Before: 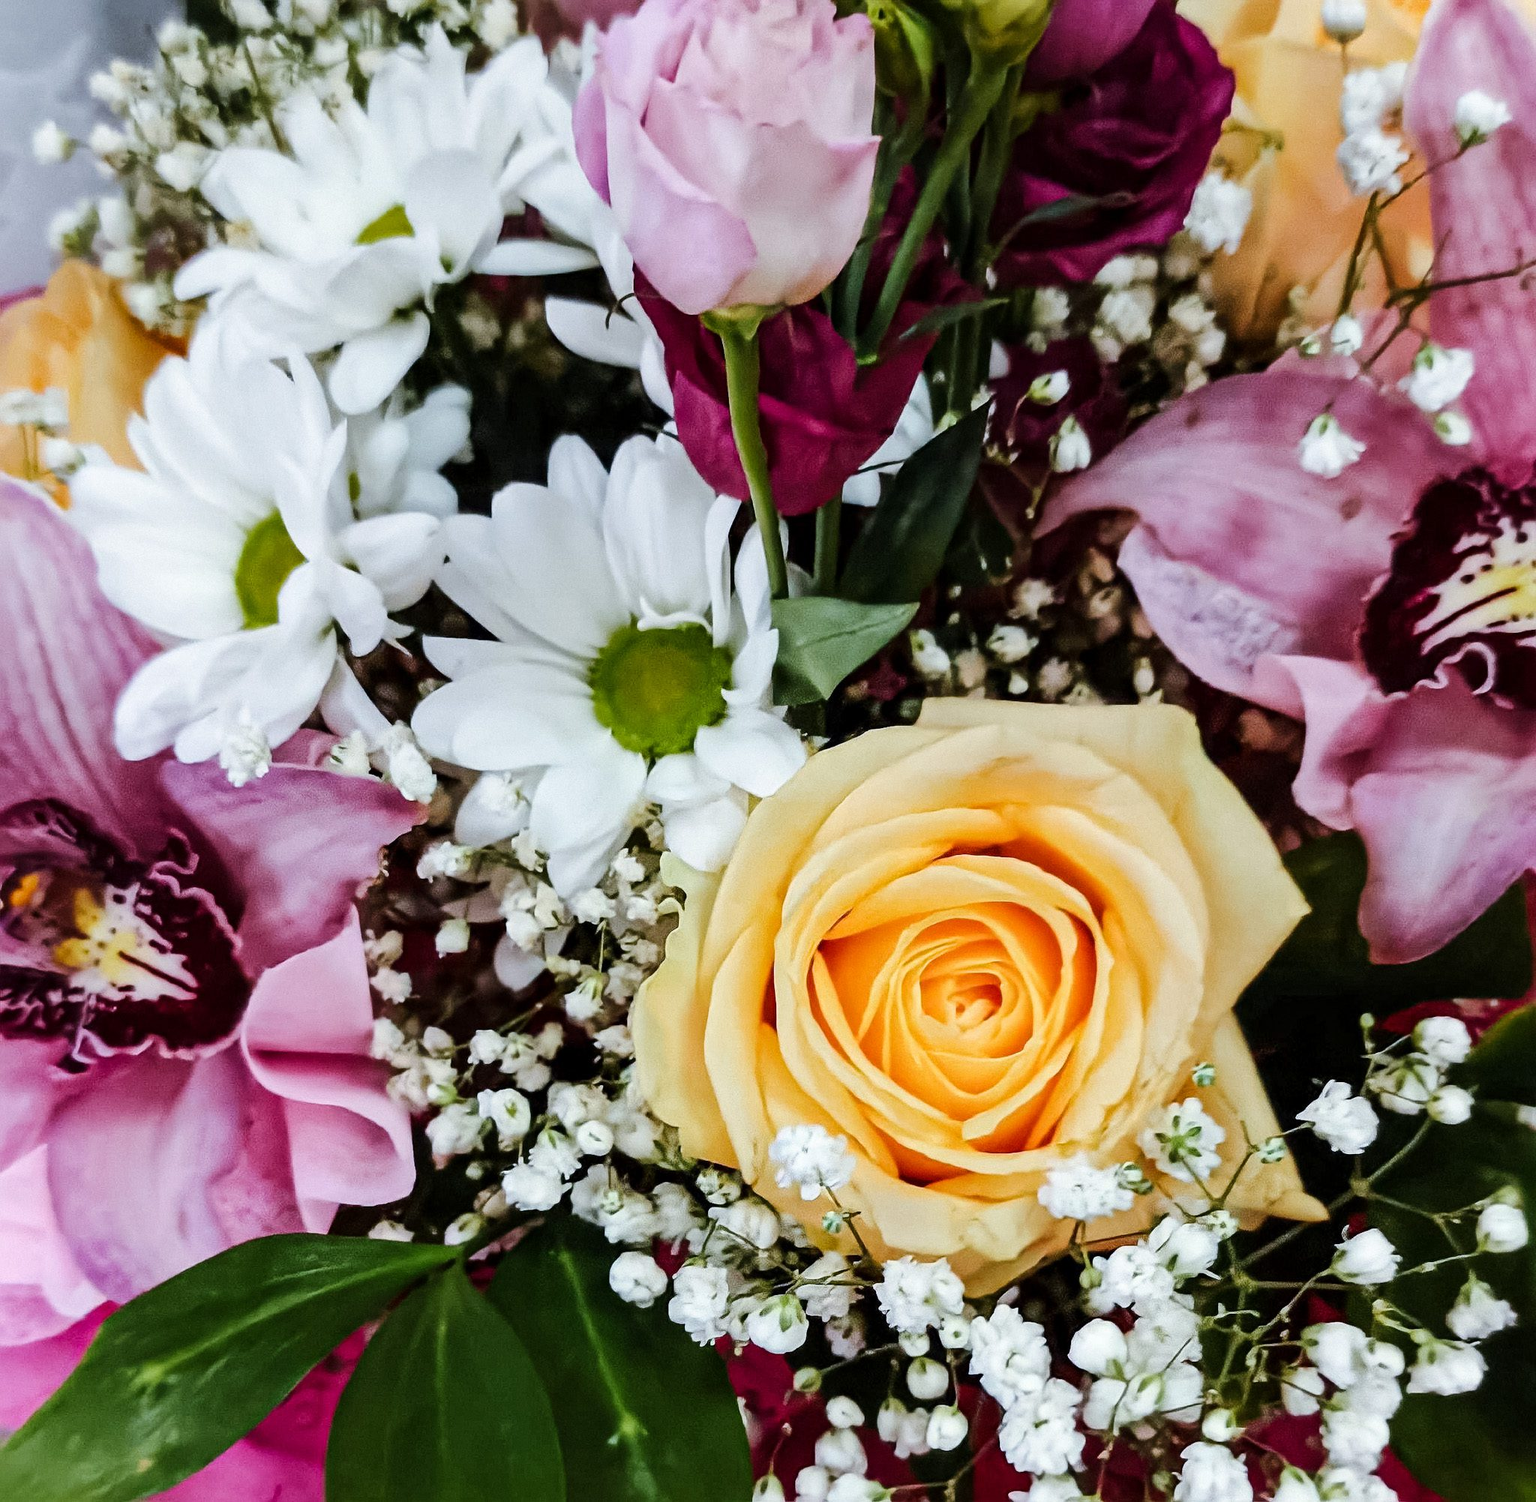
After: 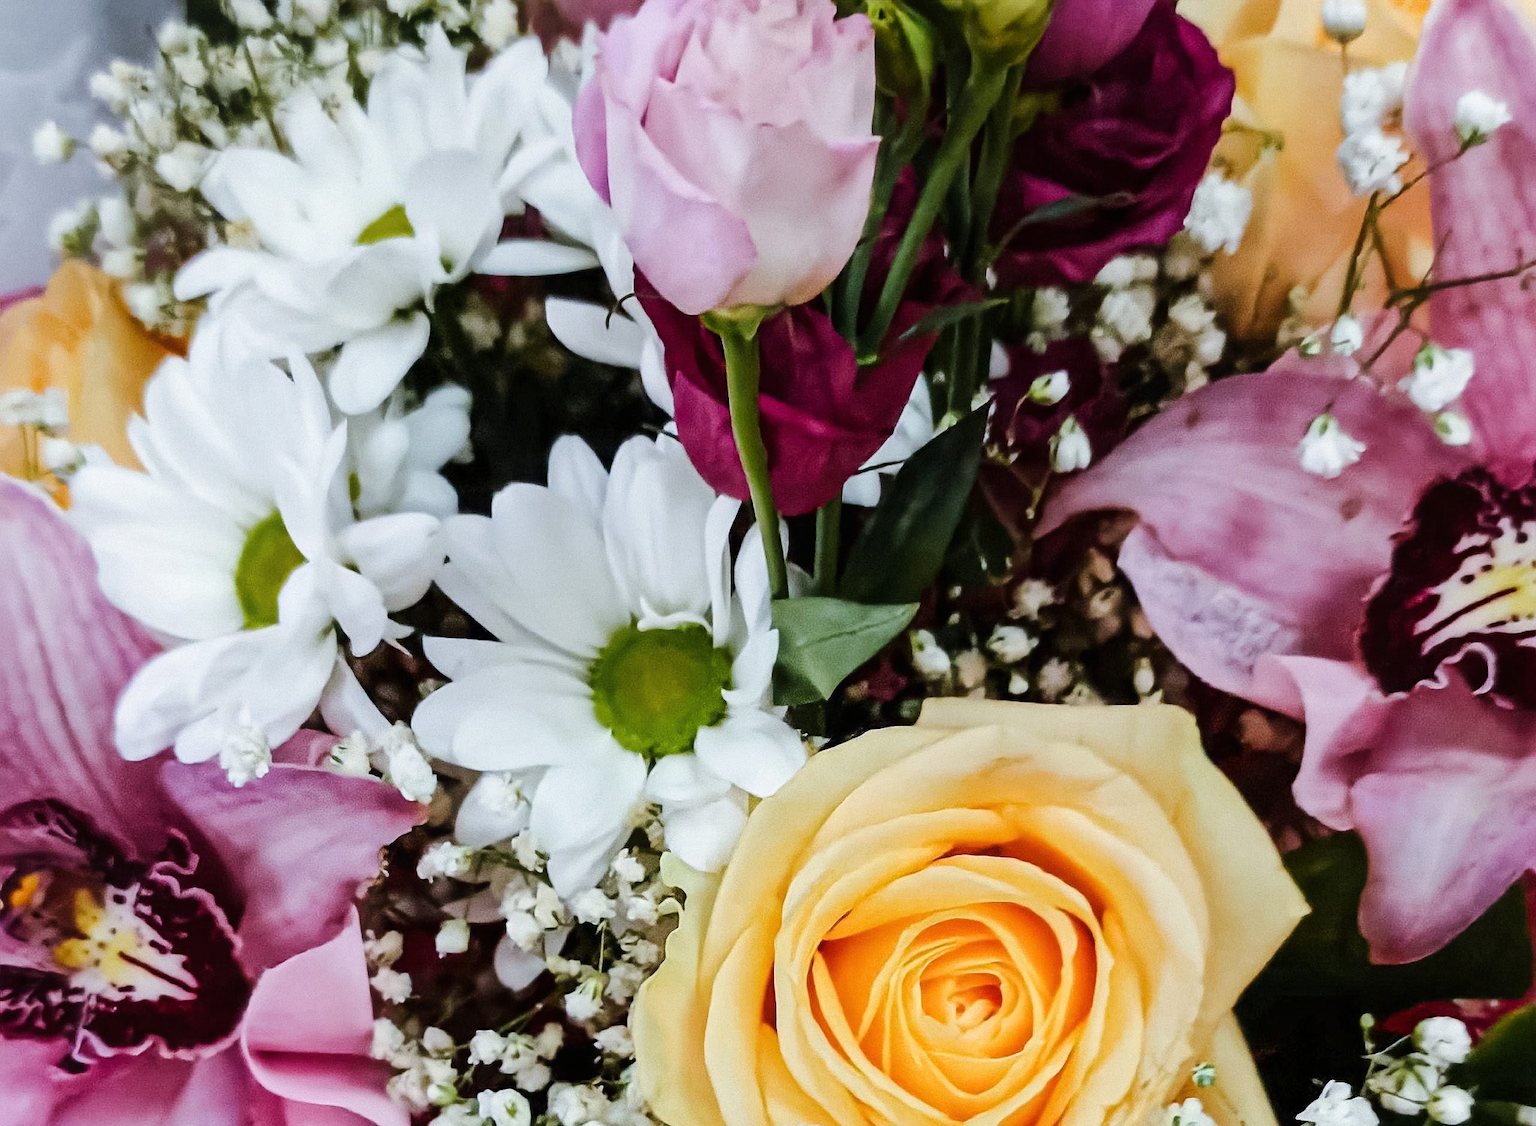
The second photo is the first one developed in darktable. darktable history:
contrast equalizer: octaves 7, y [[0.6 ×6], [0.55 ×6], [0 ×6], [0 ×6], [0 ×6]], mix -0.1
crop: bottom 24.988%
